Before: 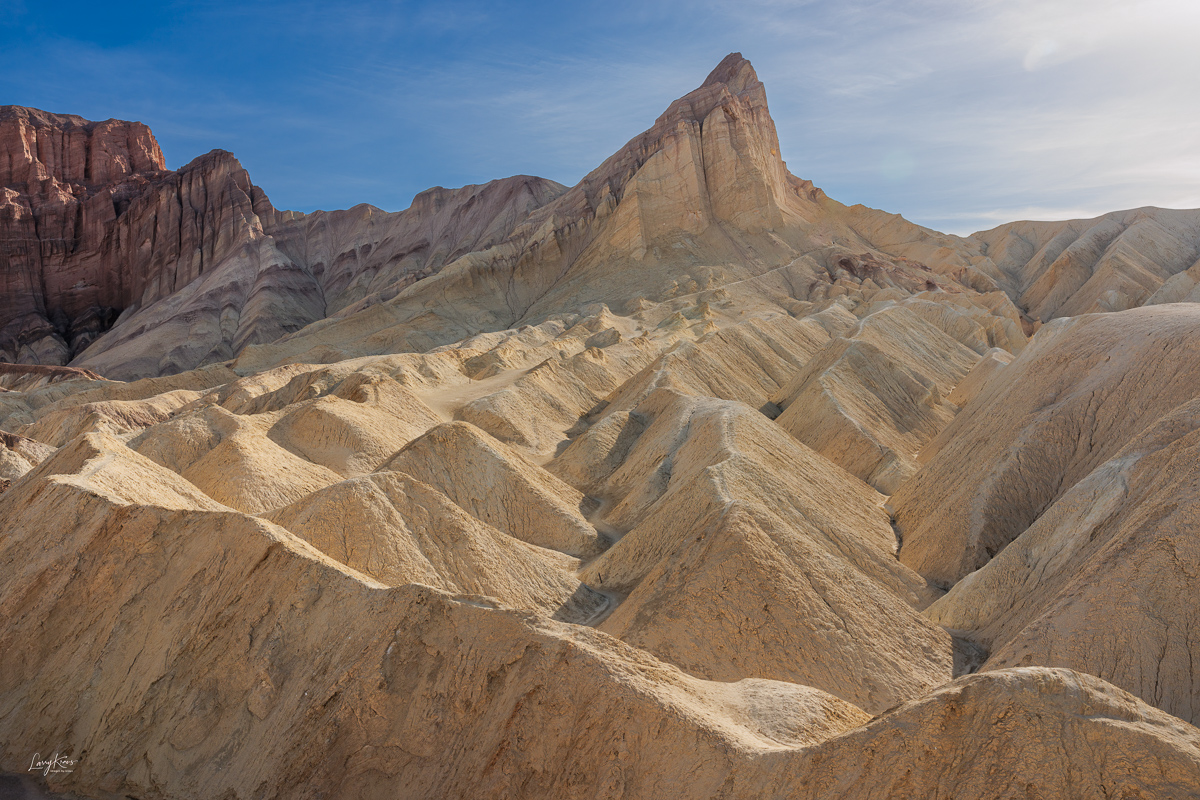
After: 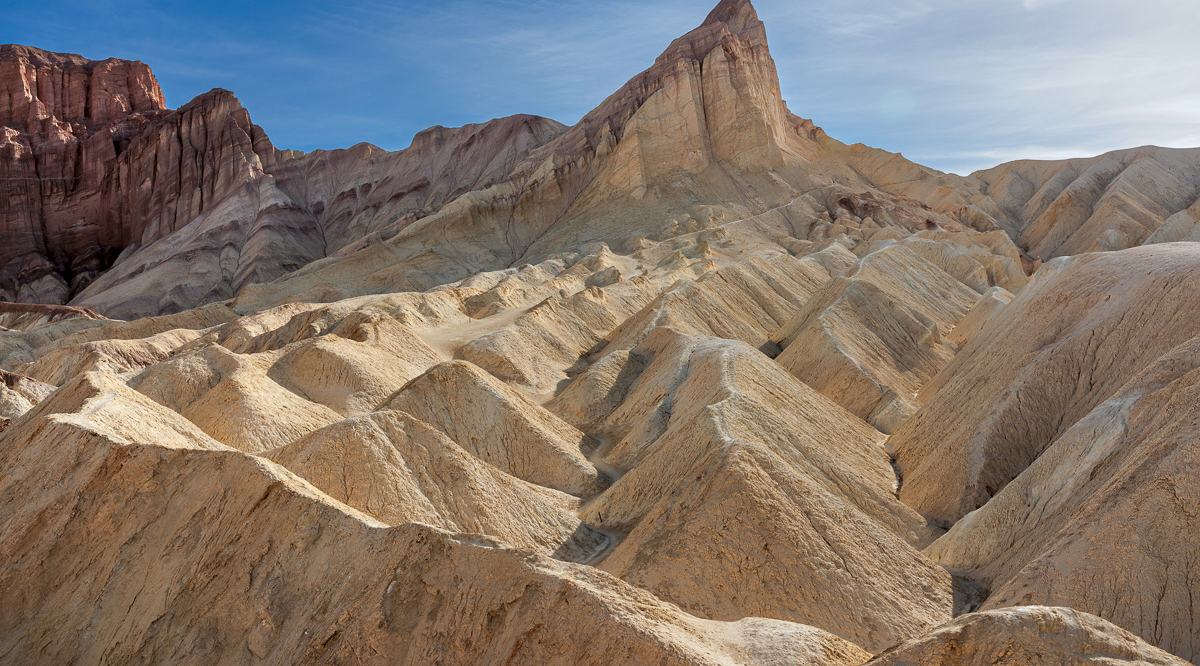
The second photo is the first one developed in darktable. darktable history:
contrast equalizer: octaves 7, y [[0.6 ×6], [0.55 ×6], [0 ×6], [0 ×6], [0 ×6]], mix 0.53
crop: top 7.625%, bottom 8.027%
color correction: highlights a* -3.28, highlights b* -6.24, shadows a* 3.1, shadows b* 5.19
